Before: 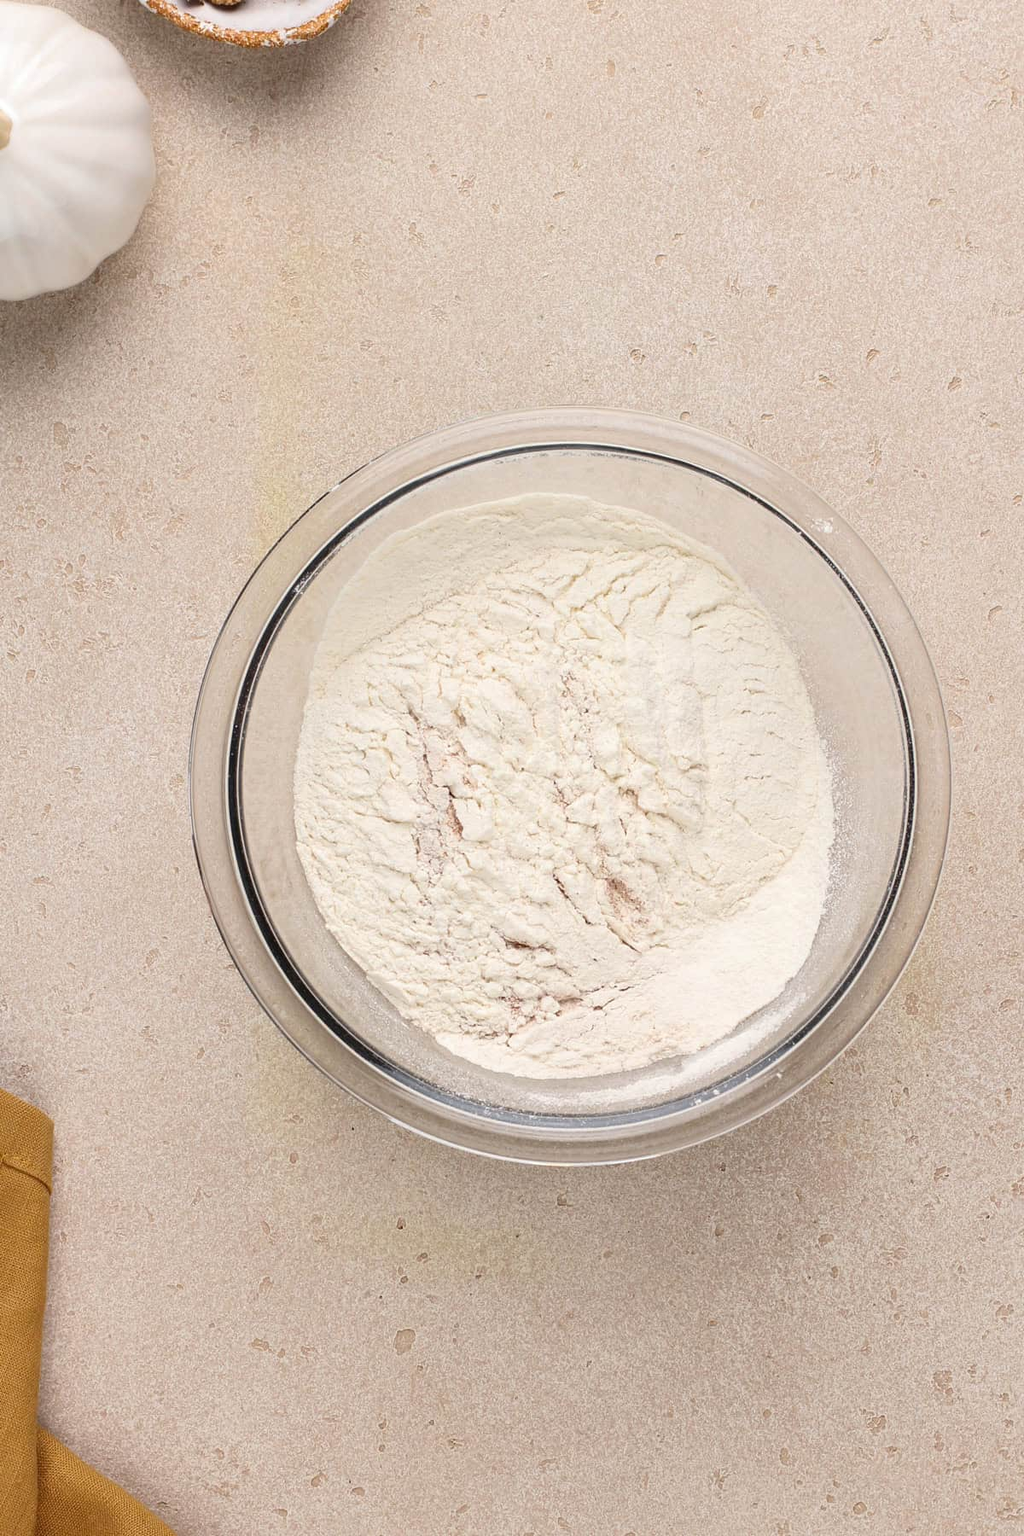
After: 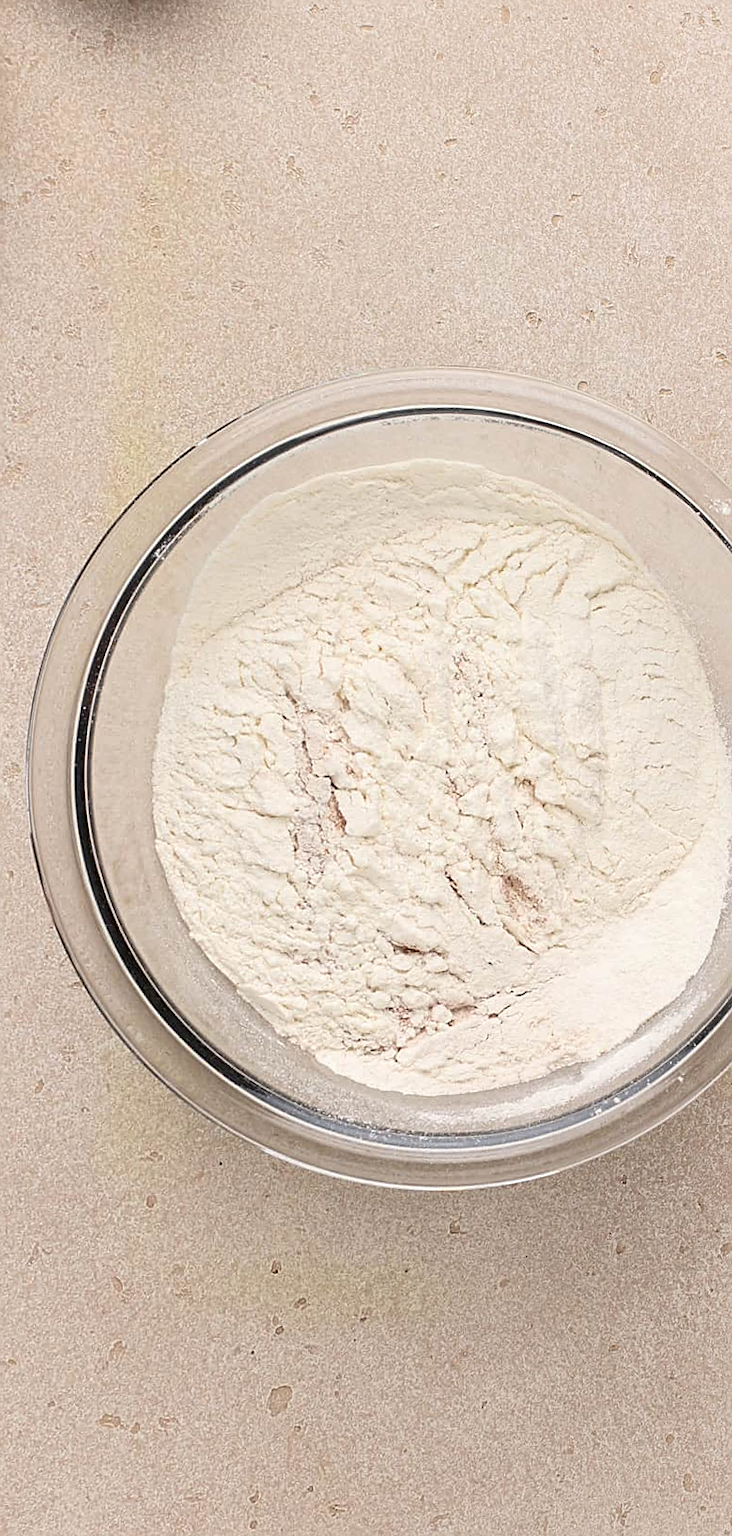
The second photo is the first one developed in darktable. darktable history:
exposure: compensate highlight preservation false
crop and rotate: left 18.442%, right 15.508%
rotate and perspective: rotation -0.013°, lens shift (vertical) -0.027, lens shift (horizontal) 0.178, crop left 0.016, crop right 0.989, crop top 0.082, crop bottom 0.918
sharpen: on, module defaults
